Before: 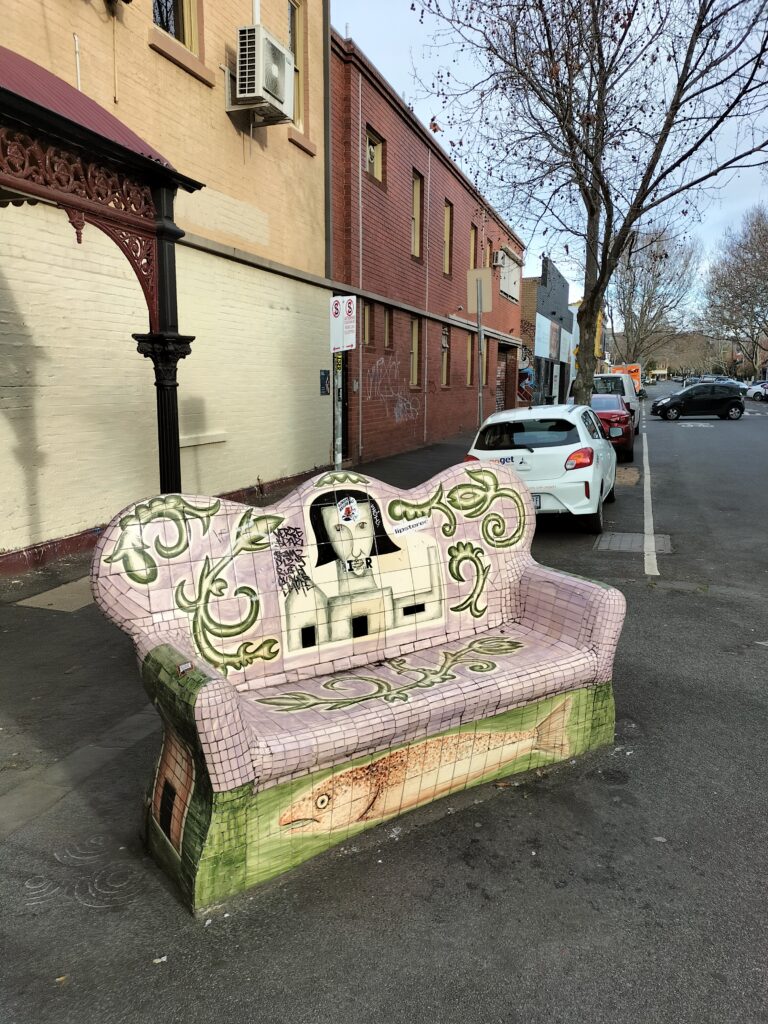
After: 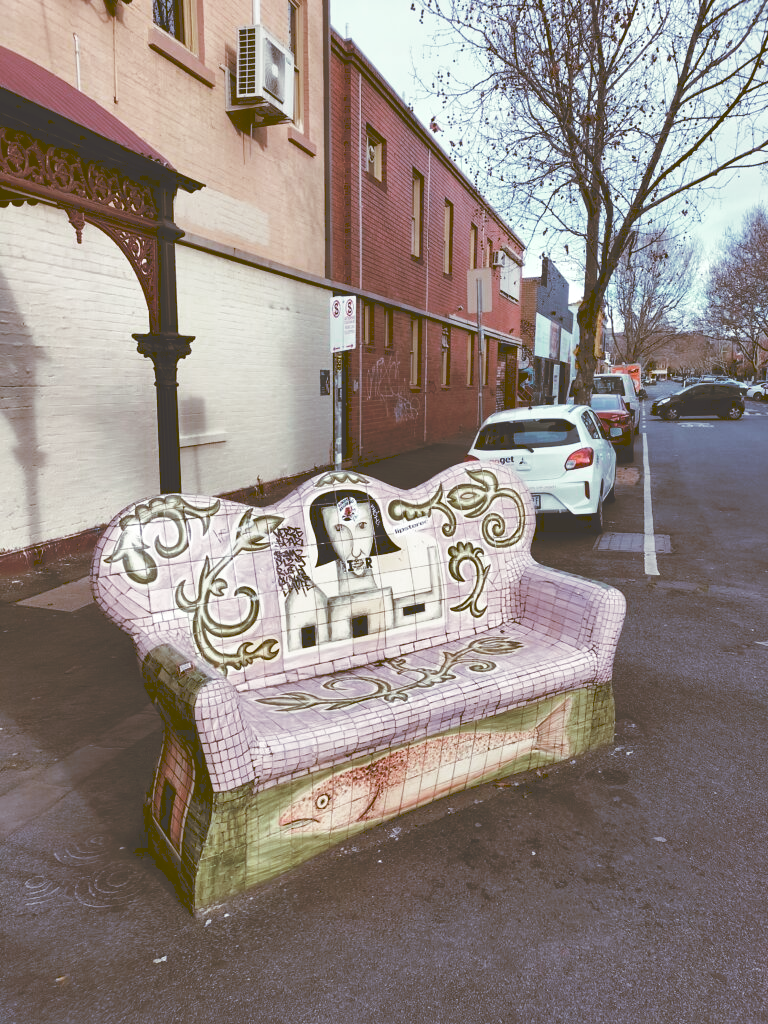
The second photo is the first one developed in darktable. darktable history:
tone curve: curves: ch0 [(0, 0) (0.003, 0.224) (0.011, 0.229) (0.025, 0.234) (0.044, 0.242) (0.069, 0.249) (0.1, 0.256) (0.136, 0.265) (0.177, 0.285) (0.224, 0.304) (0.277, 0.337) (0.335, 0.385) (0.399, 0.435) (0.468, 0.507) (0.543, 0.59) (0.623, 0.674) (0.709, 0.763) (0.801, 0.852) (0.898, 0.931) (1, 1)], preserve colors none
color look up table: target L [91.34, 85.07, 78.7, 77.31, 68.11, 58.06, 59.7, 46.86, 51.62, 40.44, 22.48, 200.79, 102.86, 79.72, 69.96, 58.19, 59.09, 51.63, 51.02, 50.94, 34.54, 32.91, 21.27, 19.99, 7.665, 1.085, 92.72, 80.36, 78.57, 84.43, 67.25, 79.49, 69.2, 54.97, 69.3, 63.55, 63.67, 46.6, 45.02, 39.28, 36.02, 33.2, 29.25, 32.54, 13.9, 5.004, 93.45, 79.09, 46.48], target a [-17.97, -21.69, -40.82, -11.36, -19.75, -35.09, -26.85, -6.569, 2.77, -18.8, -7.029, 0, 0, -2.35, 24.11, 8.958, 35.98, 23, 50.01, 29.22, 16.67, 42.97, 13.31, 31.66, 26.53, 4.431, -0.518, -5.433, 13.65, 7.511, 5.866, 19.59, 35.73, 52.6, -12.38, 4.808, 30.82, 31.5, 7.612, 8.393, 6.89, 31.96, 25.32, 10.56, 10.09, 13.76, -36.43, -29.46, -13.27], target b [45.01, 31.71, 14.25, 1.894, 11.71, 36.28, -0.195, 31.86, 6.607, 32.47, 37.93, -0.001, -0.002, 38.74, 7.247, 46.91, 33.24, 25.86, 15.52, 4.799, 54.35, 55.29, 35.8, 30.67, 12.69, 1.498, 12.12, -6.911, -3.695, -1.14, -9.544, -9.413, -17.27, -7.655, -25.5, -34.44, -28.85, -8.758, -35.18, -16.64, -2.68, -22.7, -46.04, -58.74, 23.05, 7.682, 13.49, -9.299, -14.73], num patches 49
